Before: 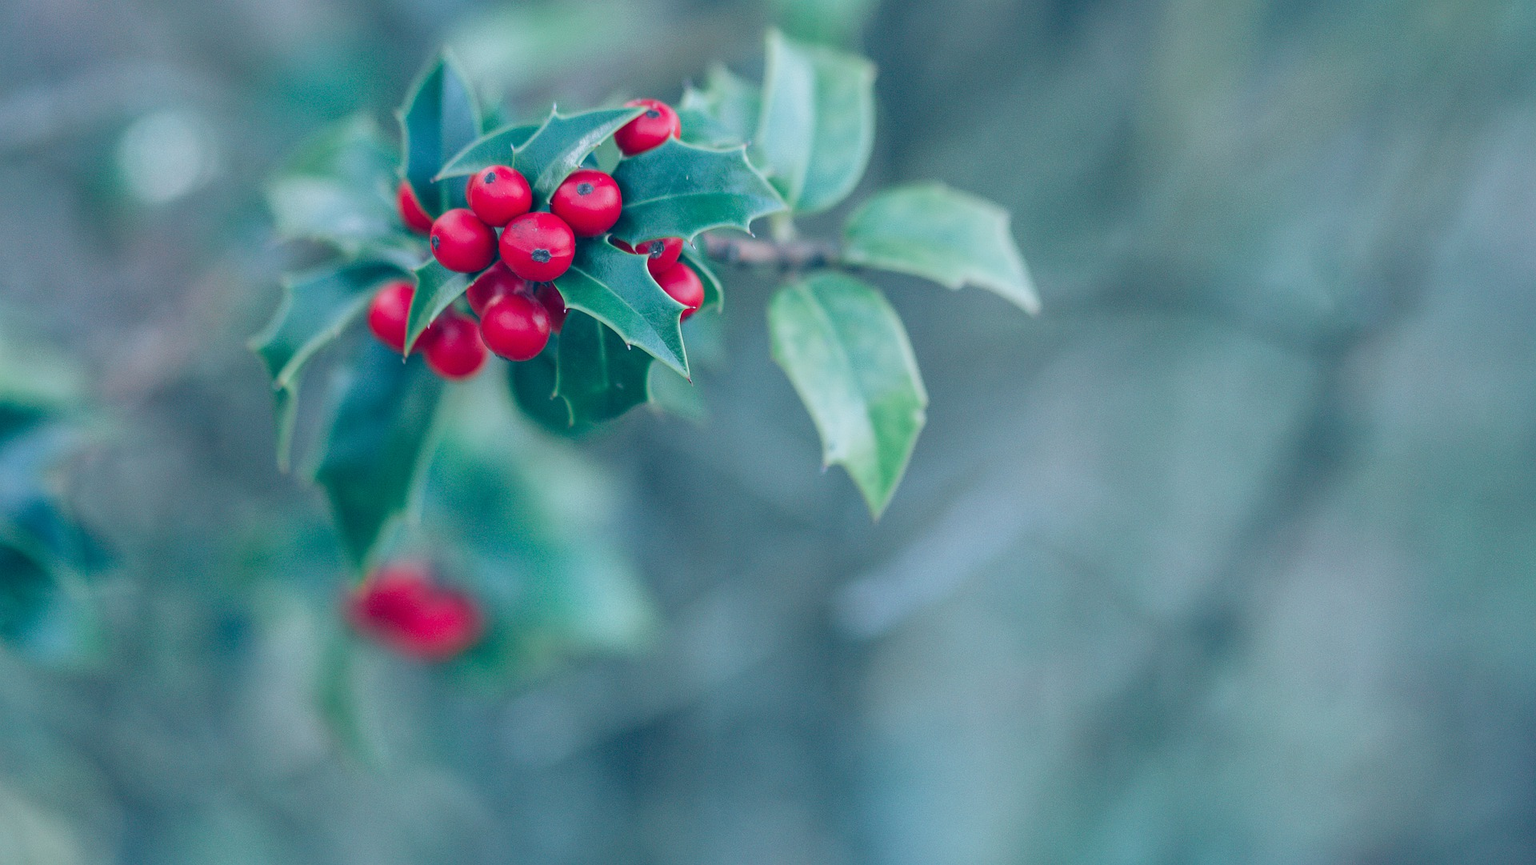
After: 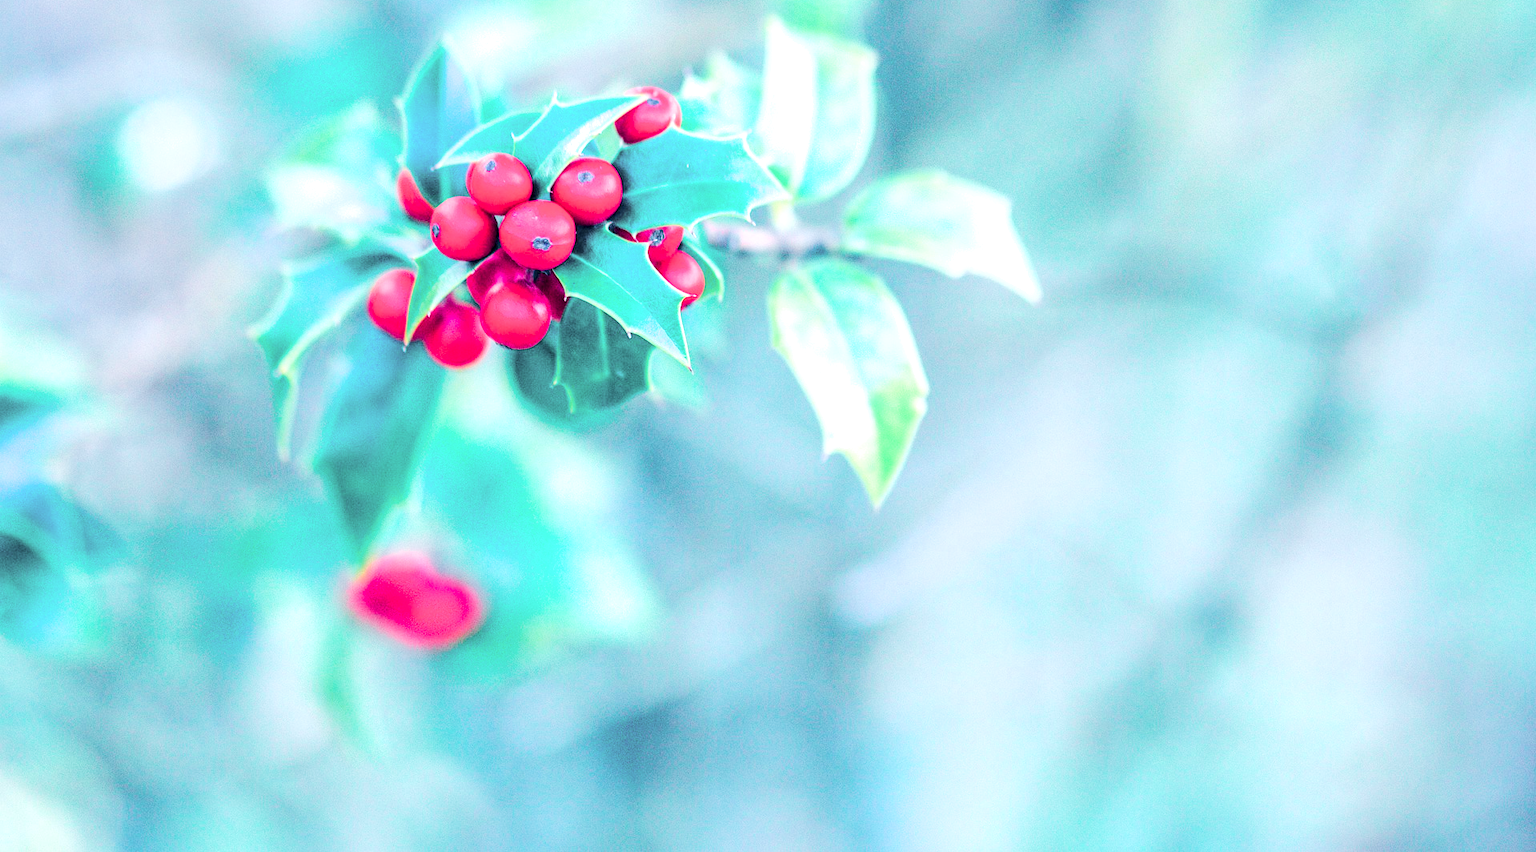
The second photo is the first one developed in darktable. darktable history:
tone equalizer: -8 EV -0.758 EV, -7 EV -0.717 EV, -6 EV -0.616 EV, -5 EV -0.363 EV, -3 EV 0.38 EV, -2 EV 0.6 EV, -1 EV 0.69 EV, +0 EV 0.739 EV
crop: top 1.418%, right 0.033%
color balance rgb: shadows lift › hue 86.46°, perceptual saturation grading › global saturation 31.277%, perceptual brilliance grading › global brilliance 29.427%, perceptual brilliance grading › highlights 12.649%, perceptual brilliance grading › mid-tones 23.366%, global vibrance 20%
exposure: compensate highlight preservation false
filmic rgb: black relative exposure -5.11 EV, white relative exposure 3.99 EV, threshold 5.96 EV, hardness 2.89, contrast 1.099, enable highlight reconstruction true
local contrast: detail 130%
tone curve: curves: ch0 [(0, 0) (0.239, 0.248) (0.508, 0.606) (0.828, 0.878) (1, 1)]; ch1 [(0, 0) (0.401, 0.42) (0.442, 0.47) (0.492, 0.498) (0.511, 0.516) (0.555, 0.586) (0.681, 0.739) (1, 1)]; ch2 [(0, 0) (0.411, 0.433) (0.5, 0.504) (0.545, 0.574) (1, 1)], color space Lab, independent channels, preserve colors none
